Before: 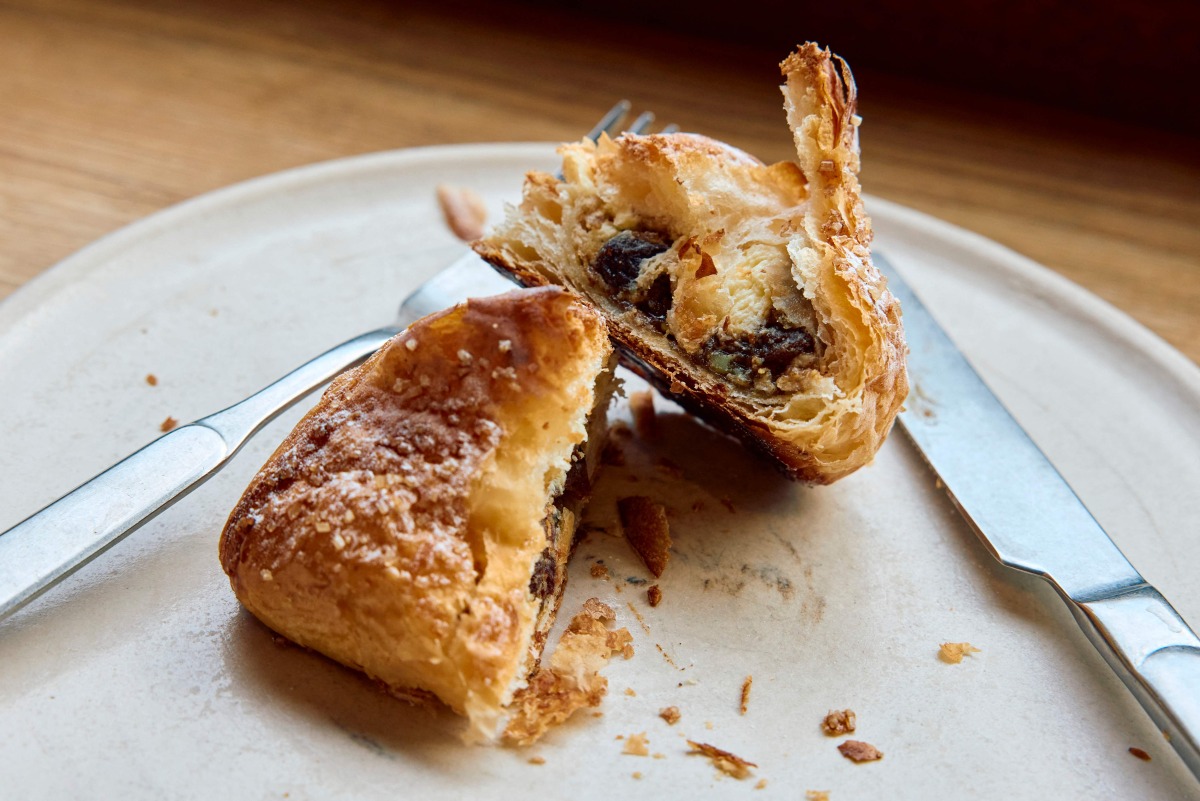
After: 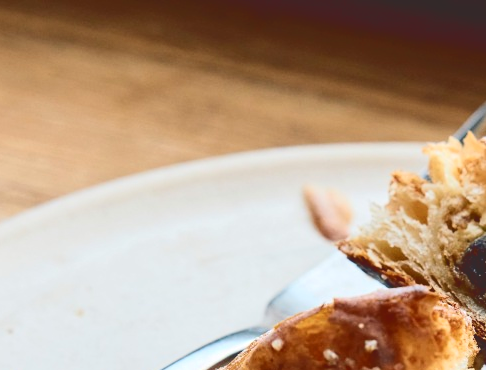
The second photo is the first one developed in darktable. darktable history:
tone curve: curves: ch0 [(0, 0) (0.003, 0.172) (0.011, 0.177) (0.025, 0.177) (0.044, 0.177) (0.069, 0.178) (0.1, 0.181) (0.136, 0.19) (0.177, 0.208) (0.224, 0.226) (0.277, 0.274) (0.335, 0.338) (0.399, 0.43) (0.468, 0.535) (0.543, 0.635) (0.623, 0.726) (0.709, 0.815) (0.801, 0.882) (0.898, 0.936) (1, 1)], color space Lab, independent channels, preserve colors none
crop and rotate: left 11.208%, top 0.115%, right 48.281%, bottom 53.583%
